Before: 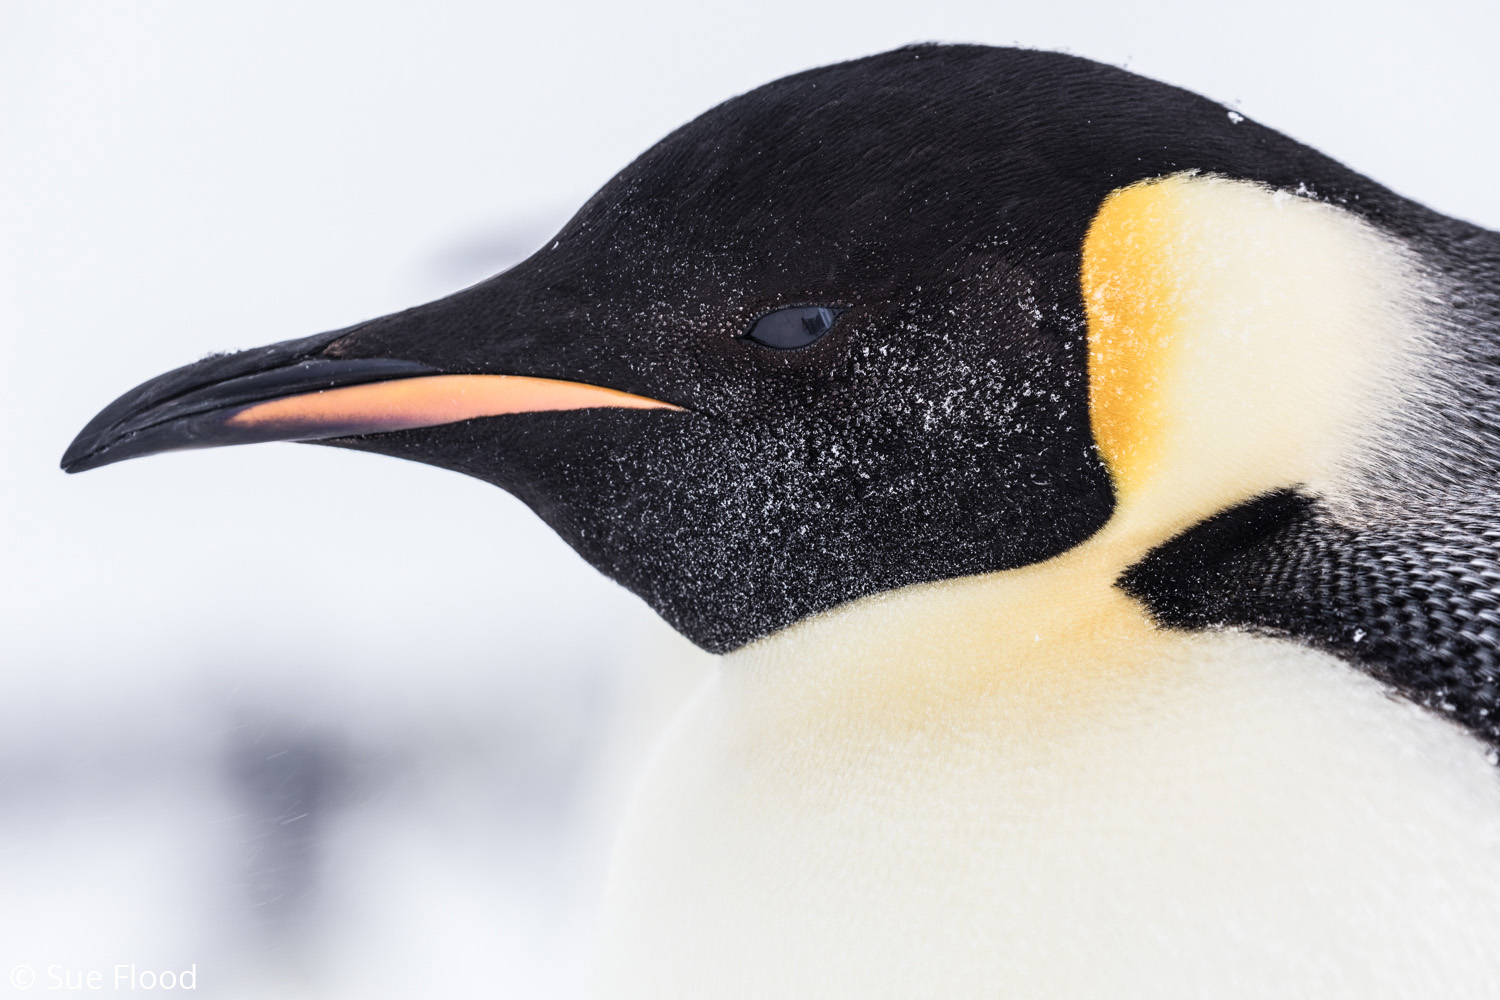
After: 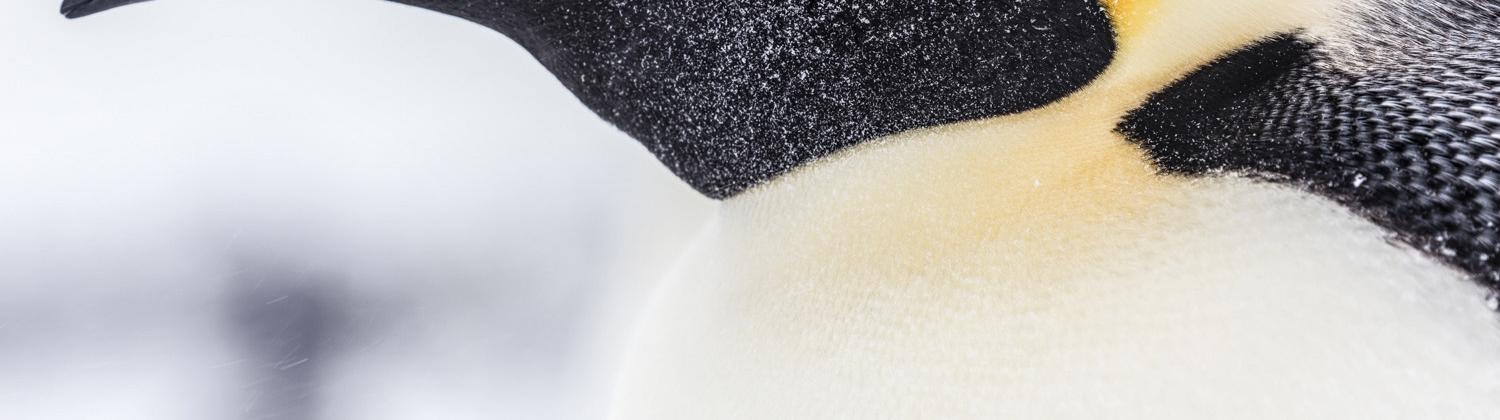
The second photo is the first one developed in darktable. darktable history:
crop: top 45.551%, bottom 12.262%
local contrast: on, module defaults
